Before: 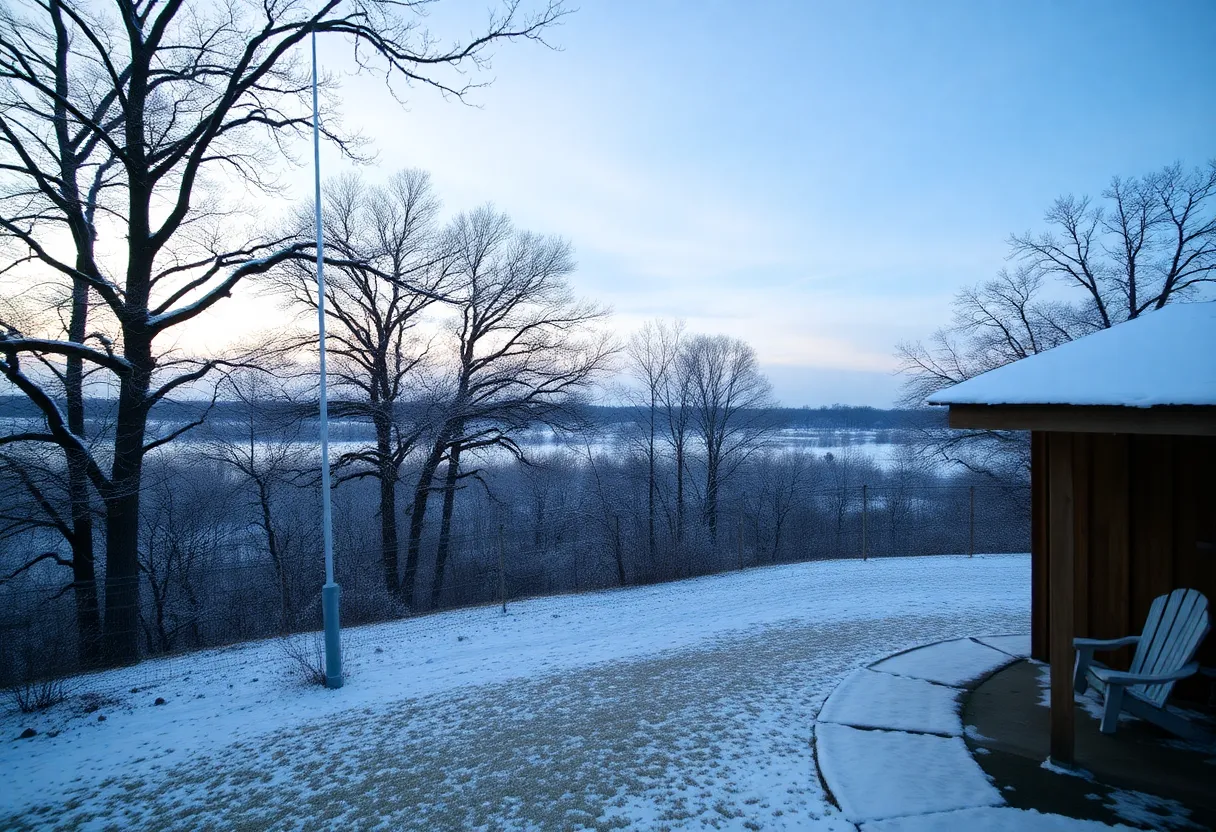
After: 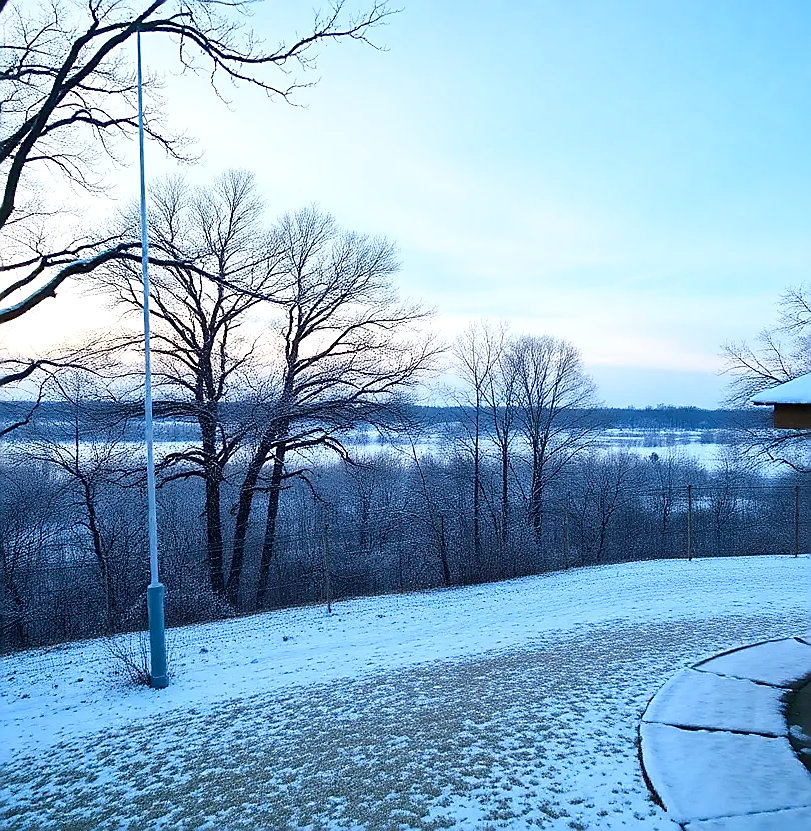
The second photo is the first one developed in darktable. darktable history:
sharpen: radius 1.428, amount 1.235, threshold 0.825
local contrast: mode bilateral grid, contrast 20, coarseness 49, detail 140%, midtone range 0.2
contrast brightness saturation: contrast 0.205, brightness 0.168, saturation 0.226
crop and rotate: left 14.429%, right 18.804%
